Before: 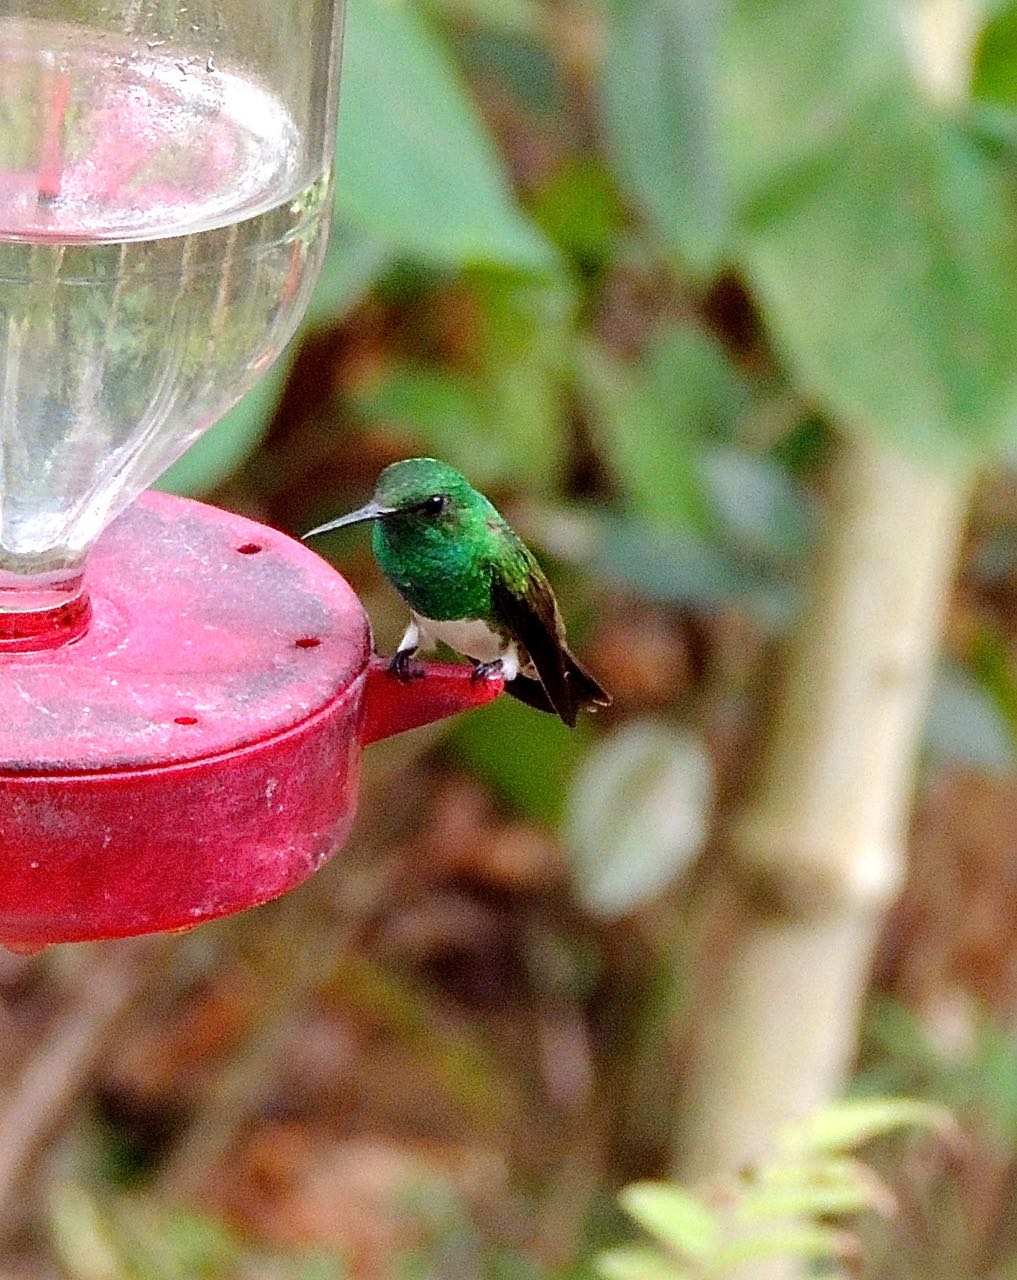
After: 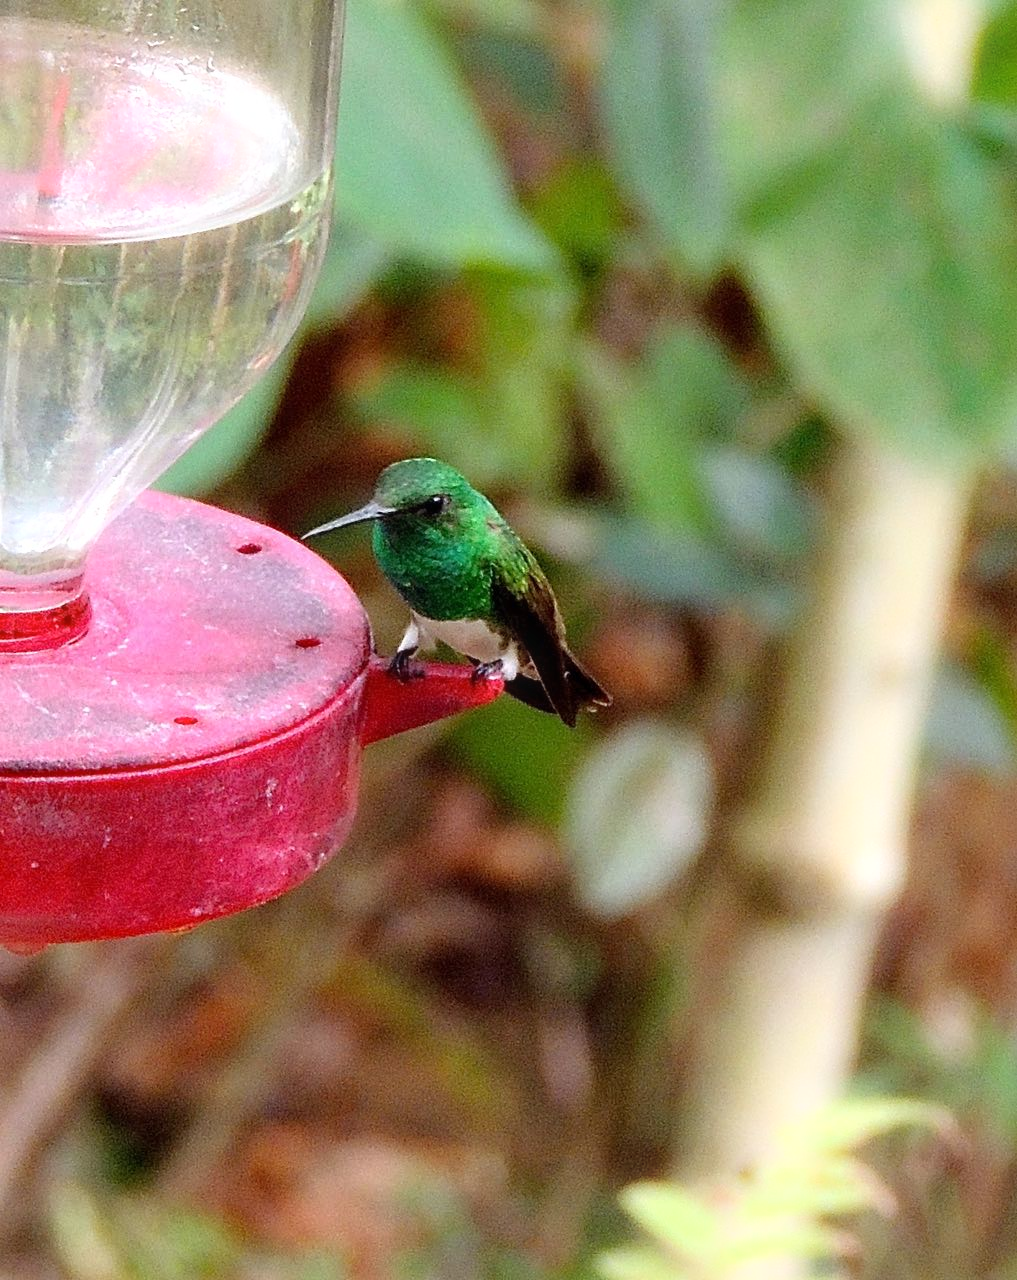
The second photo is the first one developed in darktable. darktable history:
bloom: size 5%, threshold 95%, strength 15%
